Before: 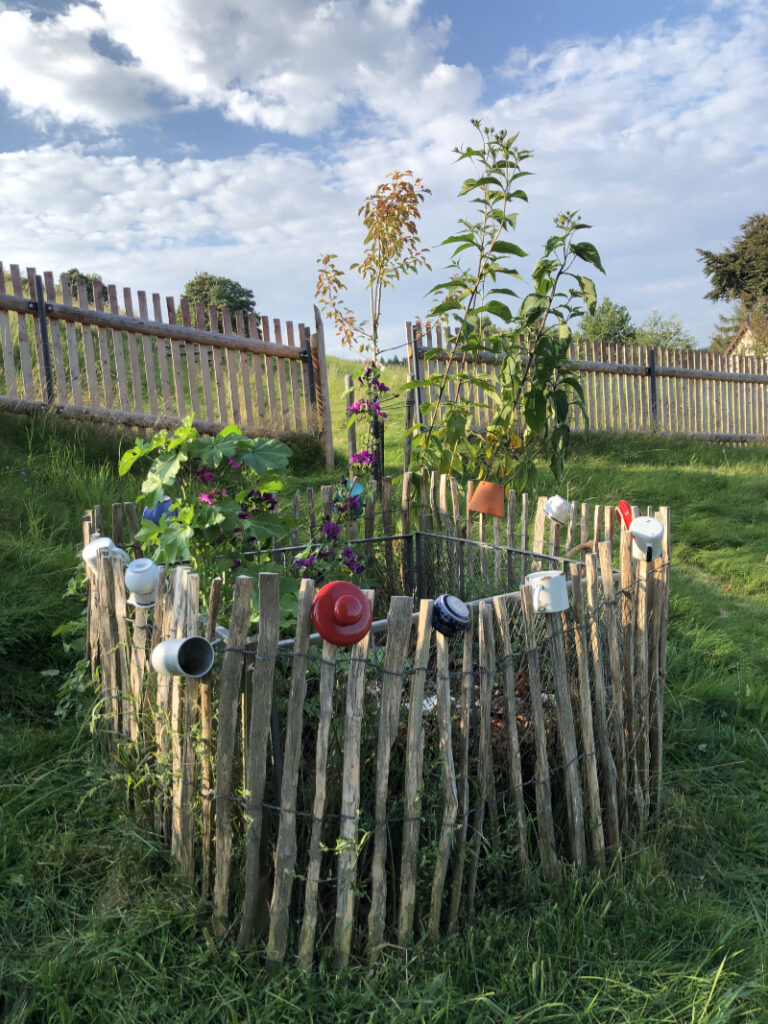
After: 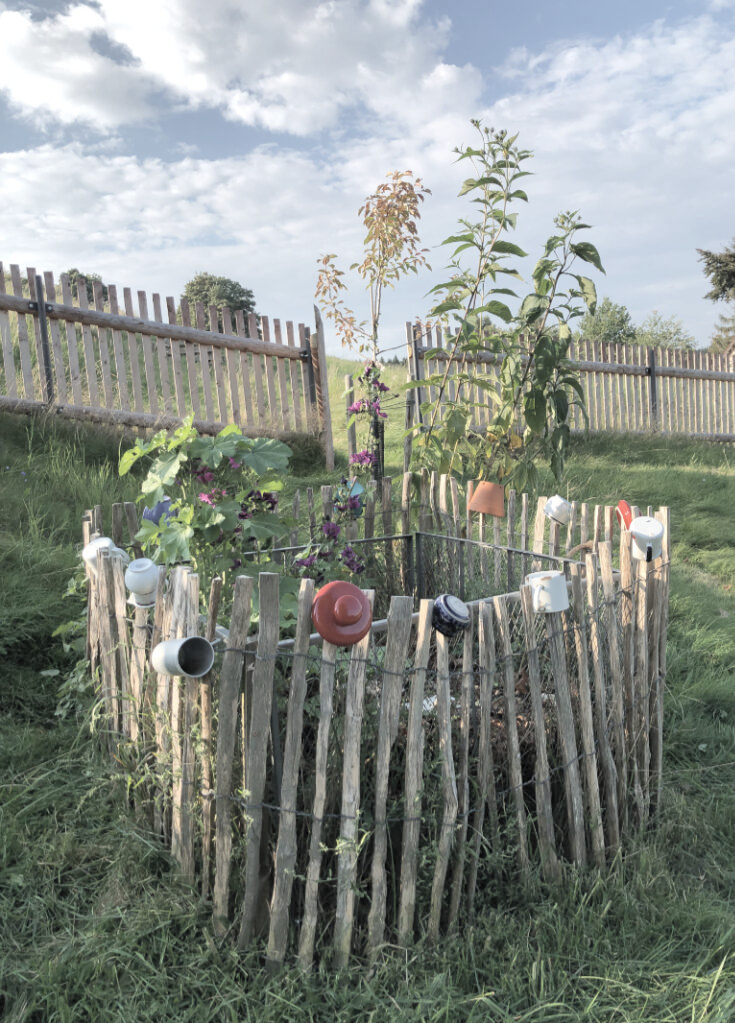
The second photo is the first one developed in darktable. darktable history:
crop: right 4.249%, bottom 0.032%
contrast brightness saturation: brightness 0.185, saturation -0.485
